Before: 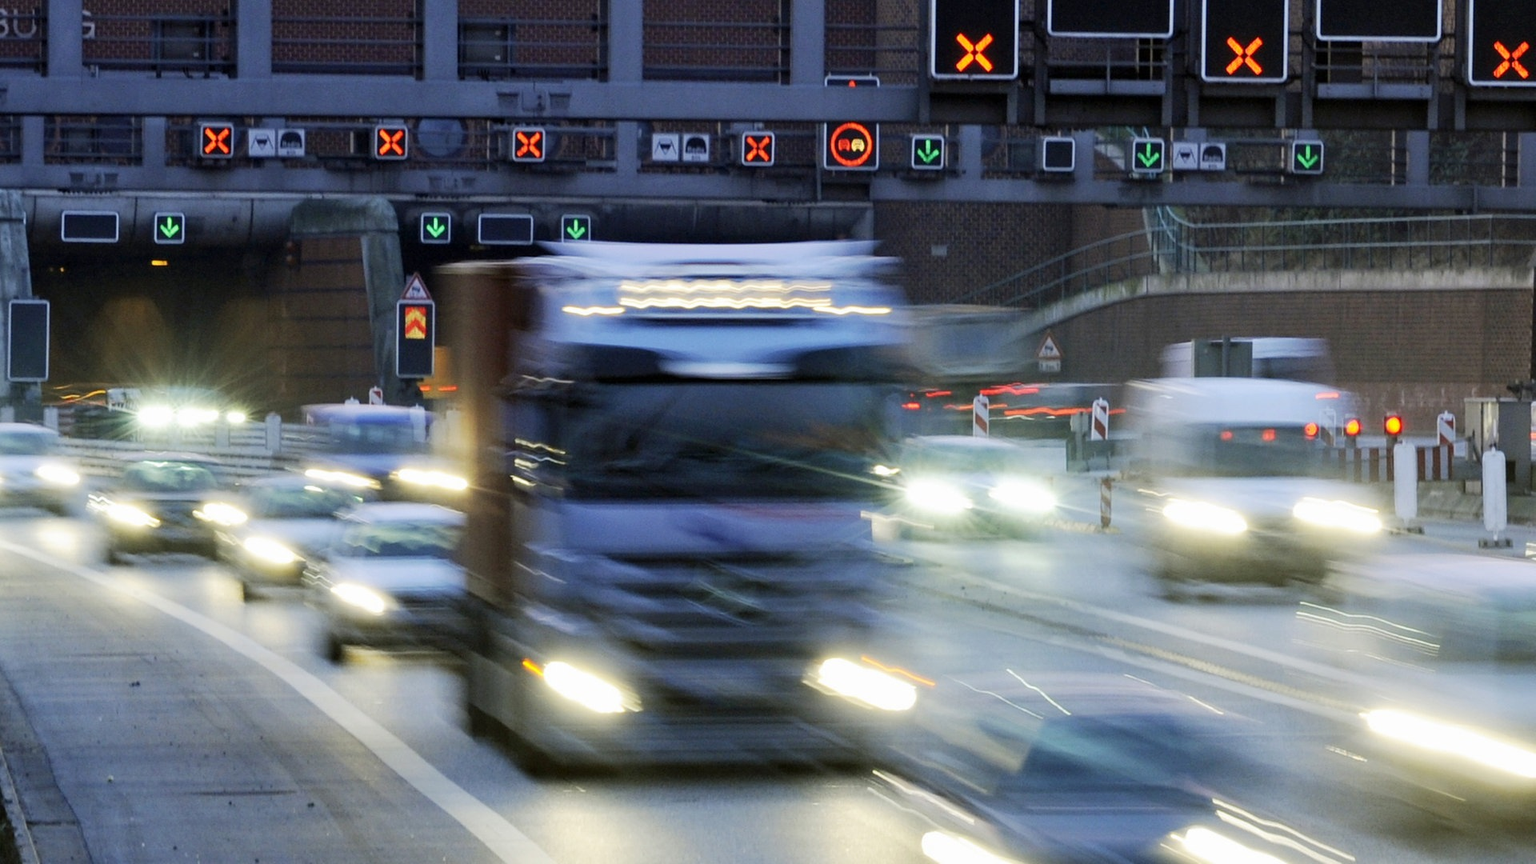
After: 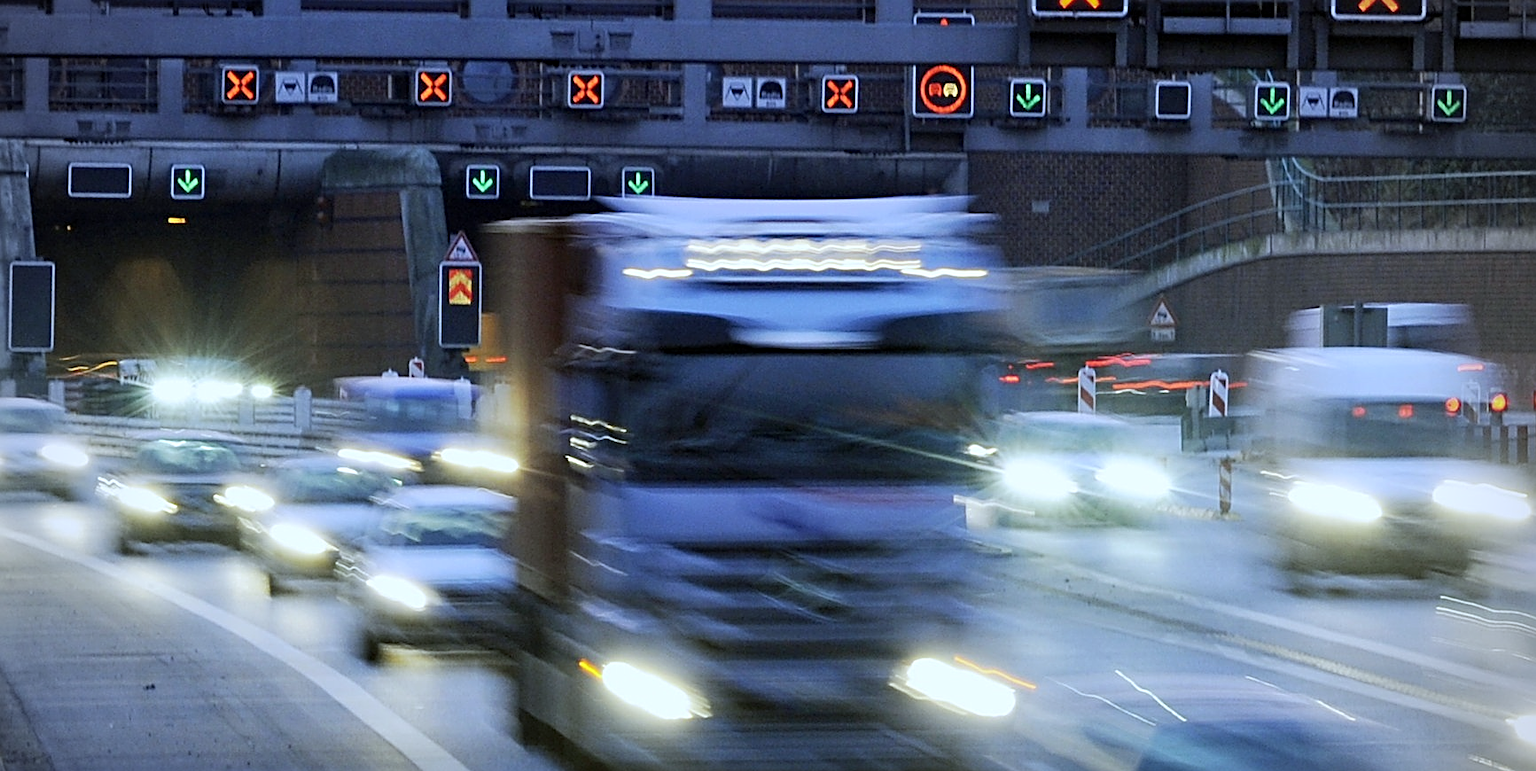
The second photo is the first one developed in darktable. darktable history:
sharpen: radius 2.531, amount 0.628
vignetting: on, module defaults
crop: top 7.49%, right 9.717%, bottom 11.943%
white balance: red 0.931, blue 1.11
